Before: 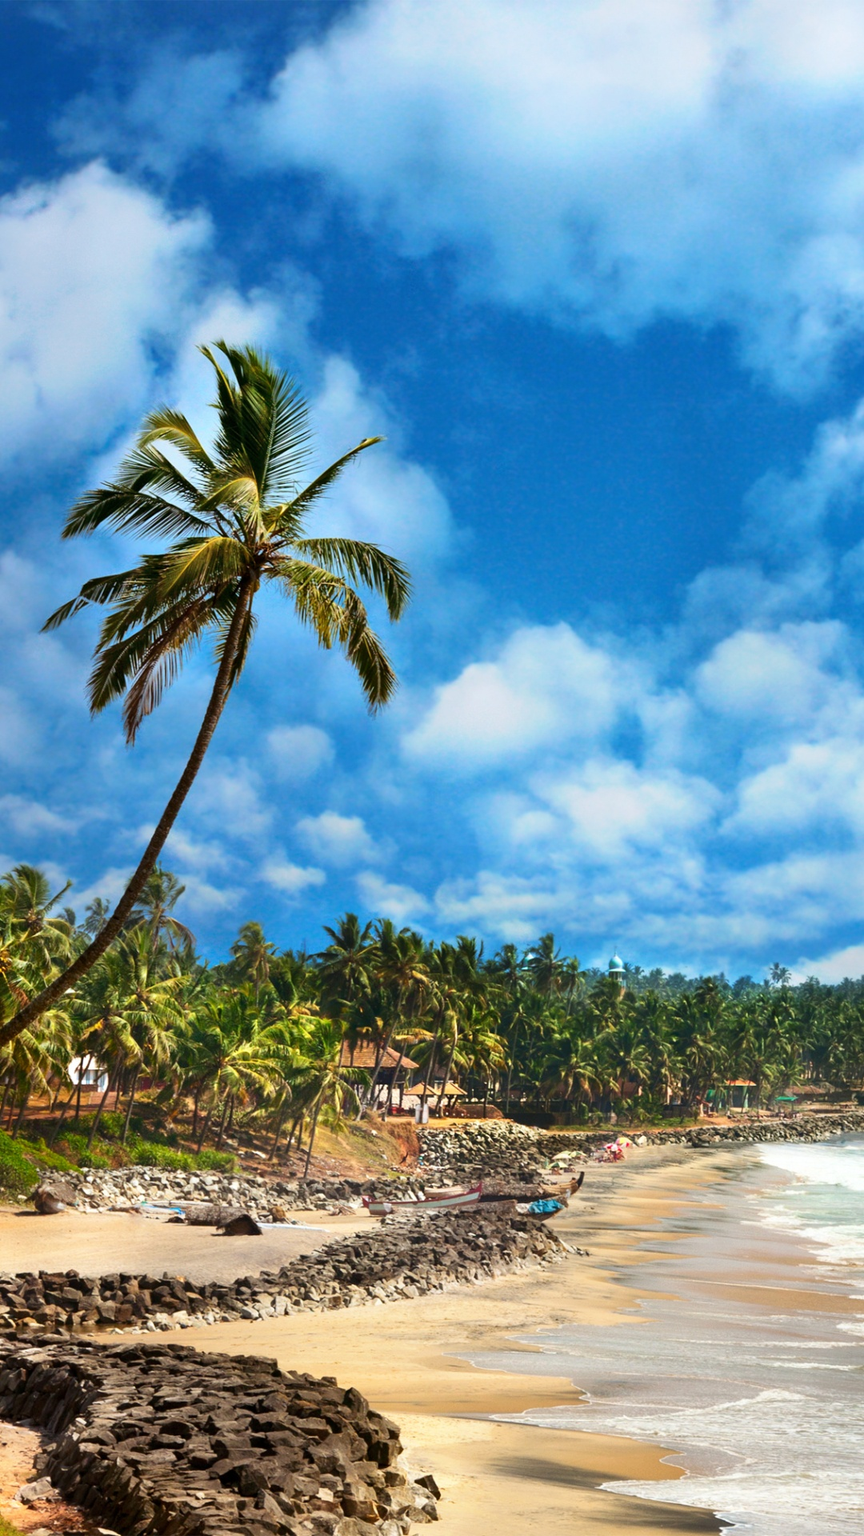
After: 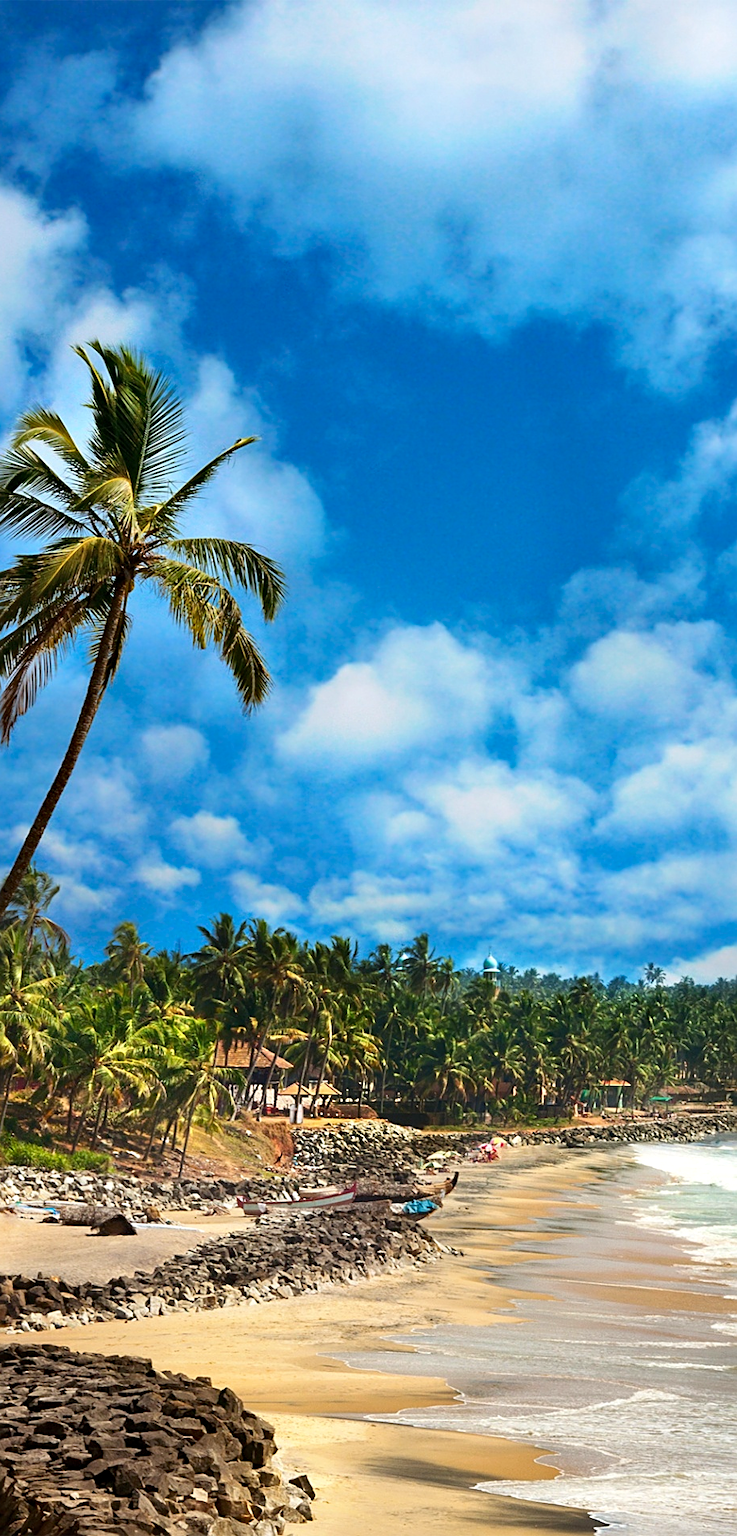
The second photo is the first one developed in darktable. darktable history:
crop and rotate: left 14.586%
sharpen: on, module defaults
haze removal: compatibility mode true, adaptive false
exposure: compensate highlight preservation false
